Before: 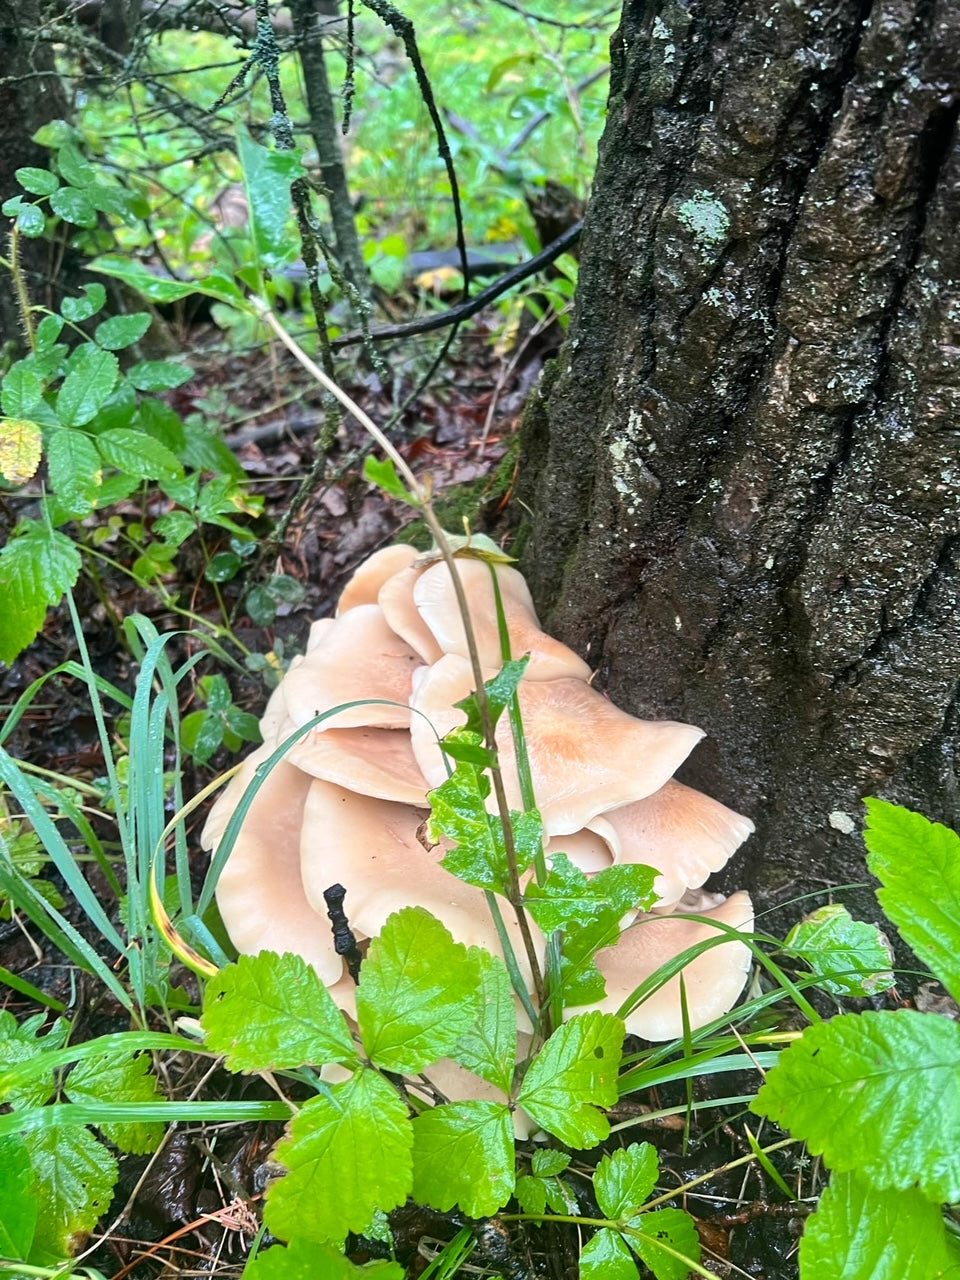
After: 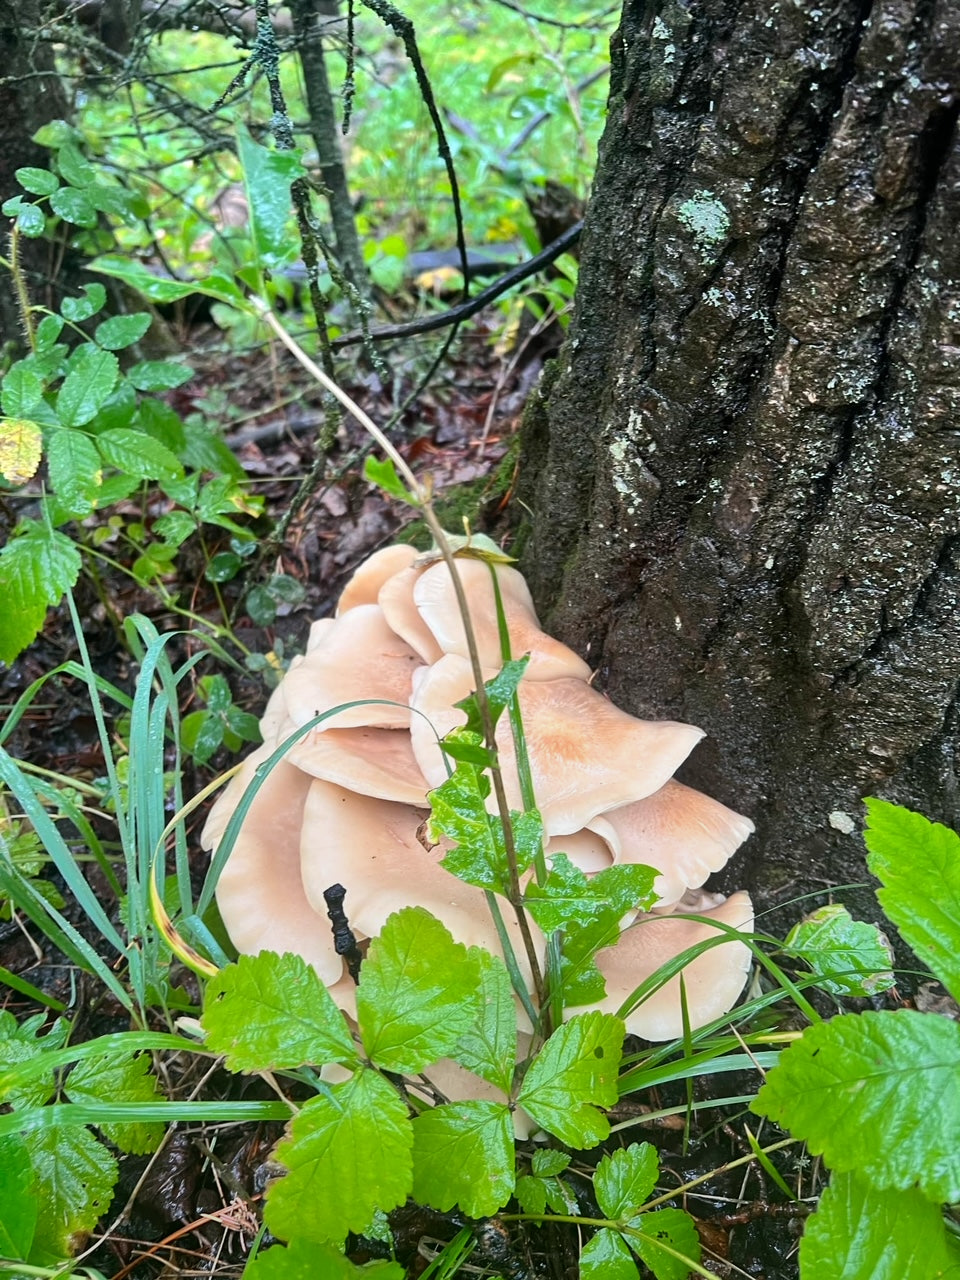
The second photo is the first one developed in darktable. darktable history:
tone equalizer: on, module defaults
rotate and perspective: automatic cropping original format, crop left 0, crop top 0
graduated density: rotation -180°, offset 27.42
